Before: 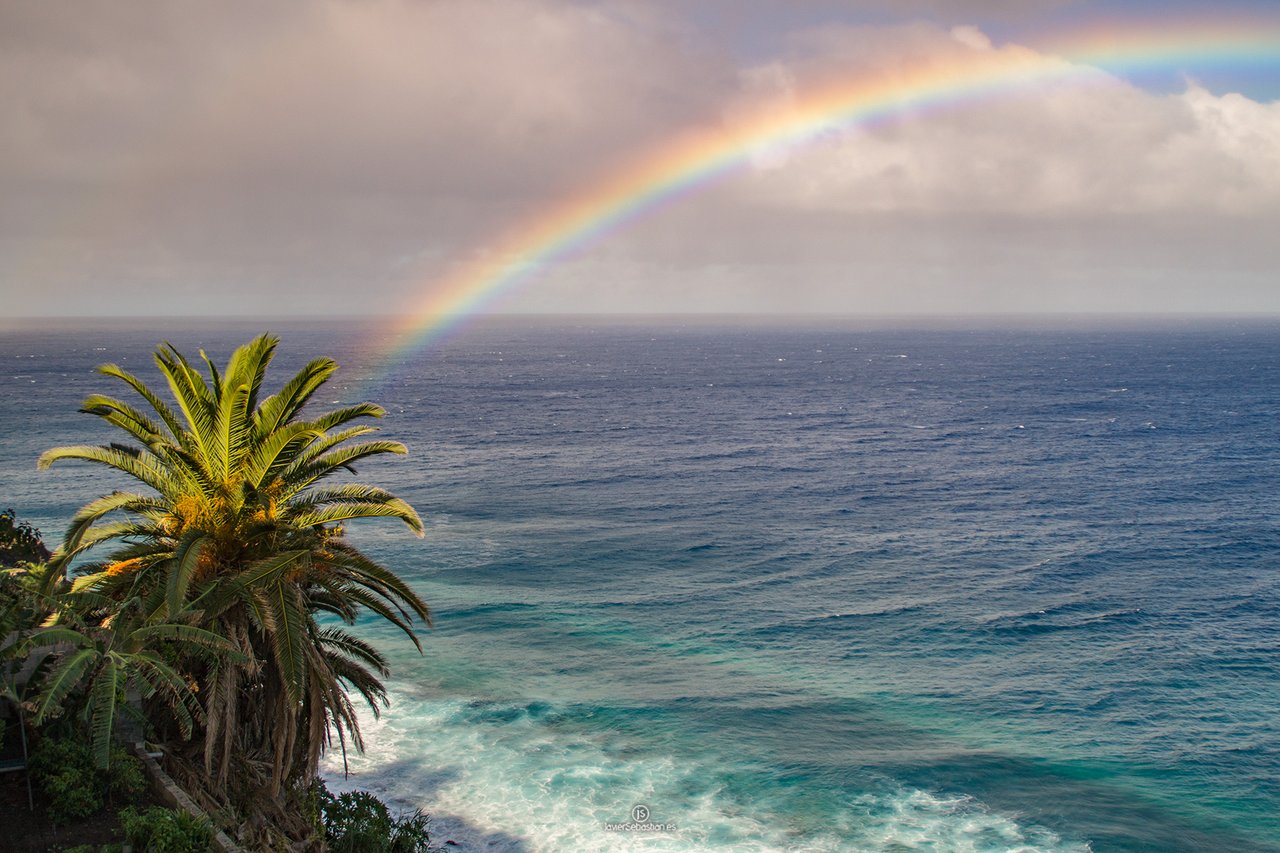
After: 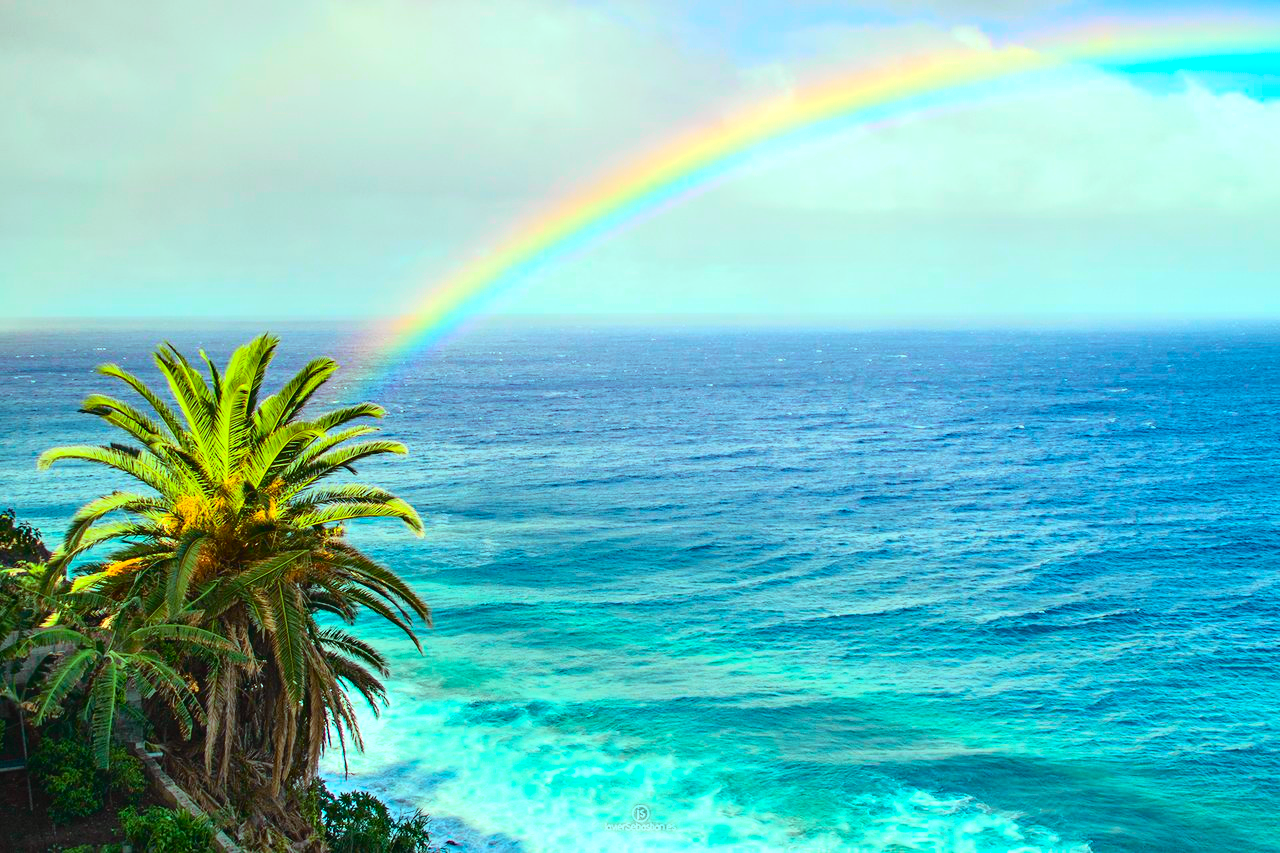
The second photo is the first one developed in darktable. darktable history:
color balance rgb: highlights gain › chroma 4.126%, highlights gain › hue 199.61°, perceptual saturation grading › global saturation 19.958%, global vibrance 30.511%
exposure: black level correction 0, exposure 1.001 EV, compensate exposure bias true, compensate highlight preservation false
tone curve: curves: ch0 [(0, 0.029) (0.099, 0.082) (0.264, 0.253) (0.447, 0.481) (0.678, 0.721) (0.828, 0.857) (0.992, 0.94)]; ch1 [(0, 0) (0.311, 0.266) (0.411, 0.374) (0.481, 0.458) (0.501, 0.499) (0.514, 0.512) (0.575, 0.577) (0.643, 0.648) (0.682, 0.674) (0.802, 0.812) (1, 1)]; ch2 [(0, 0) (0.259, 0.207) (0.323, 0.311) (0.376, 0.353) (0.463, 0.456) (0.498, 0.498) (0.524, 0.512) (0.574, 0.582) (0.648, 0.653) (0.768, 0.728) (1, 1)], color space Lab, independent channels, preserve colors none
